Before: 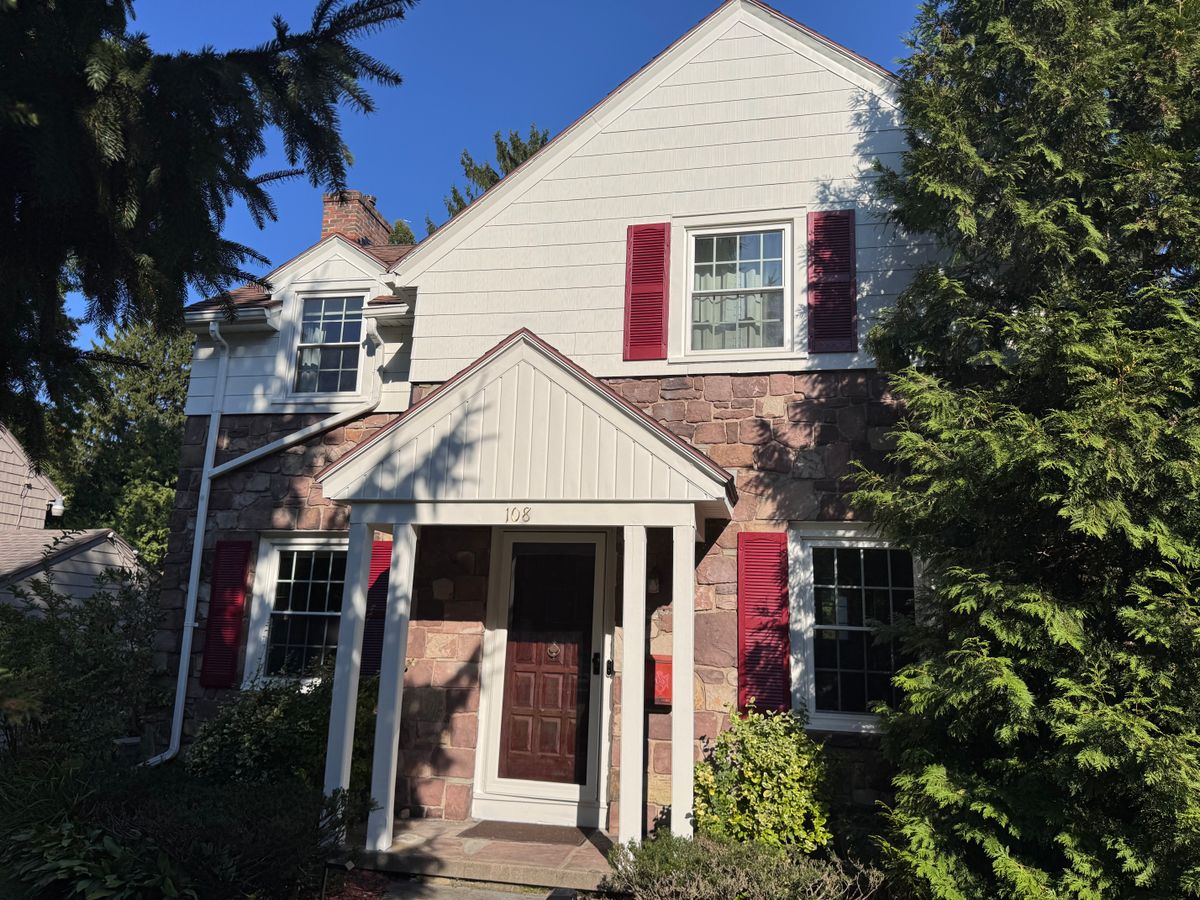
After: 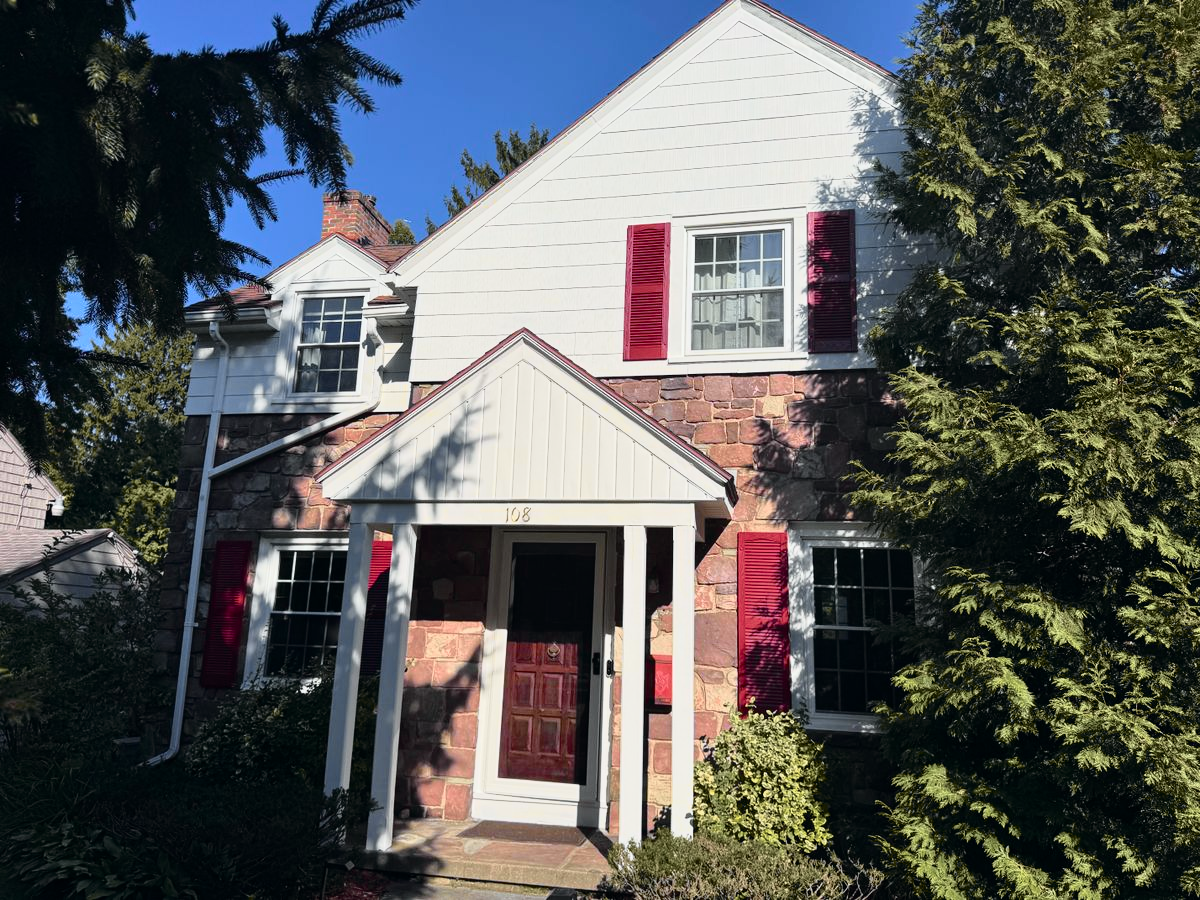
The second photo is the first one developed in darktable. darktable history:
tone curve: curves: ch0 [(0, 0) (0.105, 0.068) (0.195, 0.162) (0.283, 0.283) (0.384, 0.404) (0.485, 0.531) (0.638, 0.681) (0.795, 0.879) (1, 0.977)]; ch1 [(0, 0) (0.161, 0.092) (0.35, 0.33) (0.379, 0.401) (0.456, 0.469) (0.504, 0.498) (0.53, 0.532) (0.58, 0.619) (0.635, 0.671) (1, 1)]; ch2 [(0, 0) (0.371, 0.362) (0.437, 0.437) (0.483, 0.484) (0.53, 0.515) (0.56, 0.58) (0.622, 0.606) (1, 1)], color space Lab, independent channels, preserve colors none
